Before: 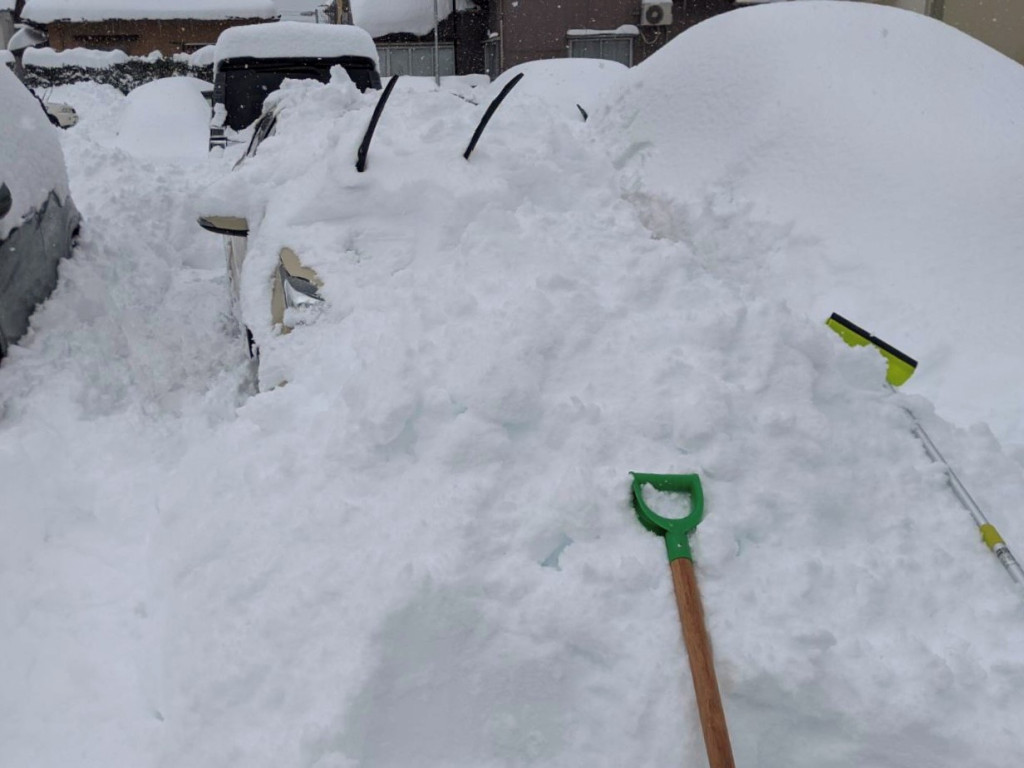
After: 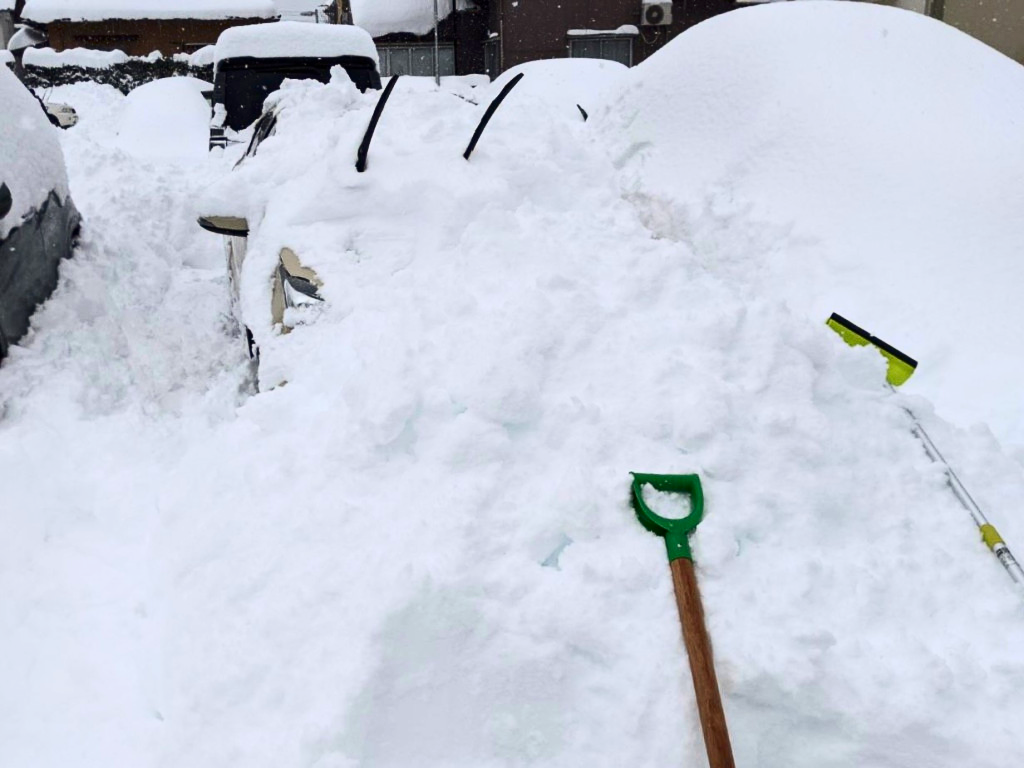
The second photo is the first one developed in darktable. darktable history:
contrast brightness saturation: contrast 0.414, brightness 0.108, saturation 0.207
